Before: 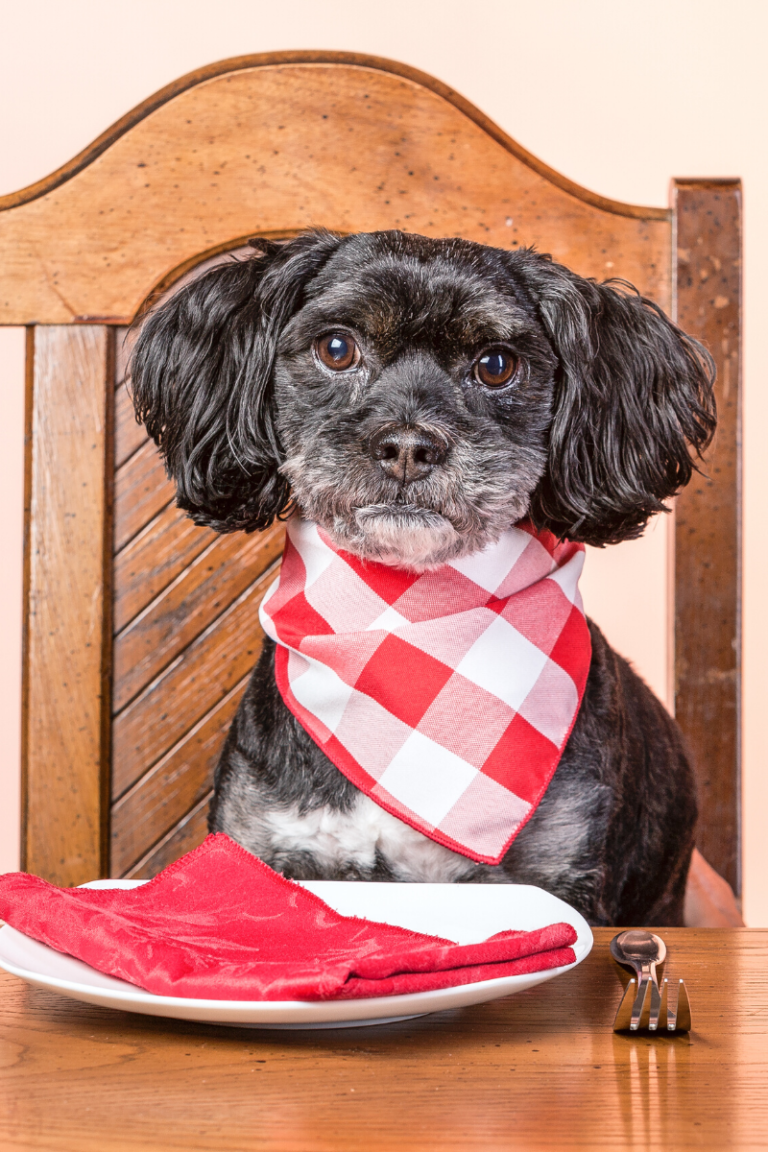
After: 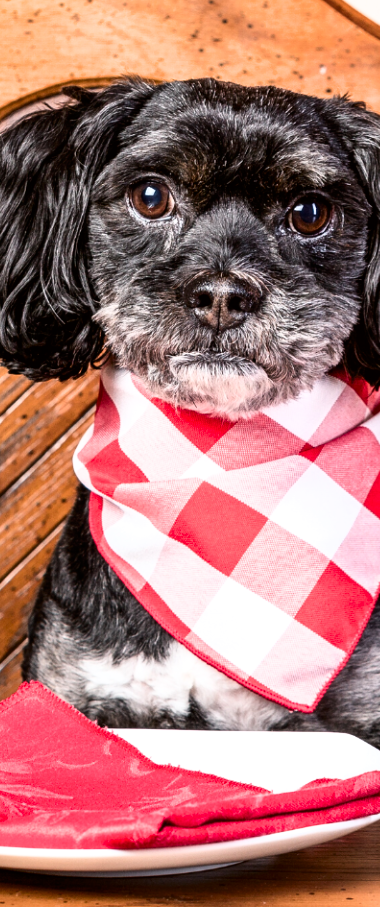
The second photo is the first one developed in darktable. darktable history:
contrast brightness saturation: contrast 0.131, brightness -0.048, saturation 0.163
filmic rgb: black relative exposure -7.98 EV, white relative exposure 2.34 EV, hardness 6.58
crop and rotate: angle 0.025°, left 24.243%, top 13.186%, right 26.219%, bottom 8.02%
